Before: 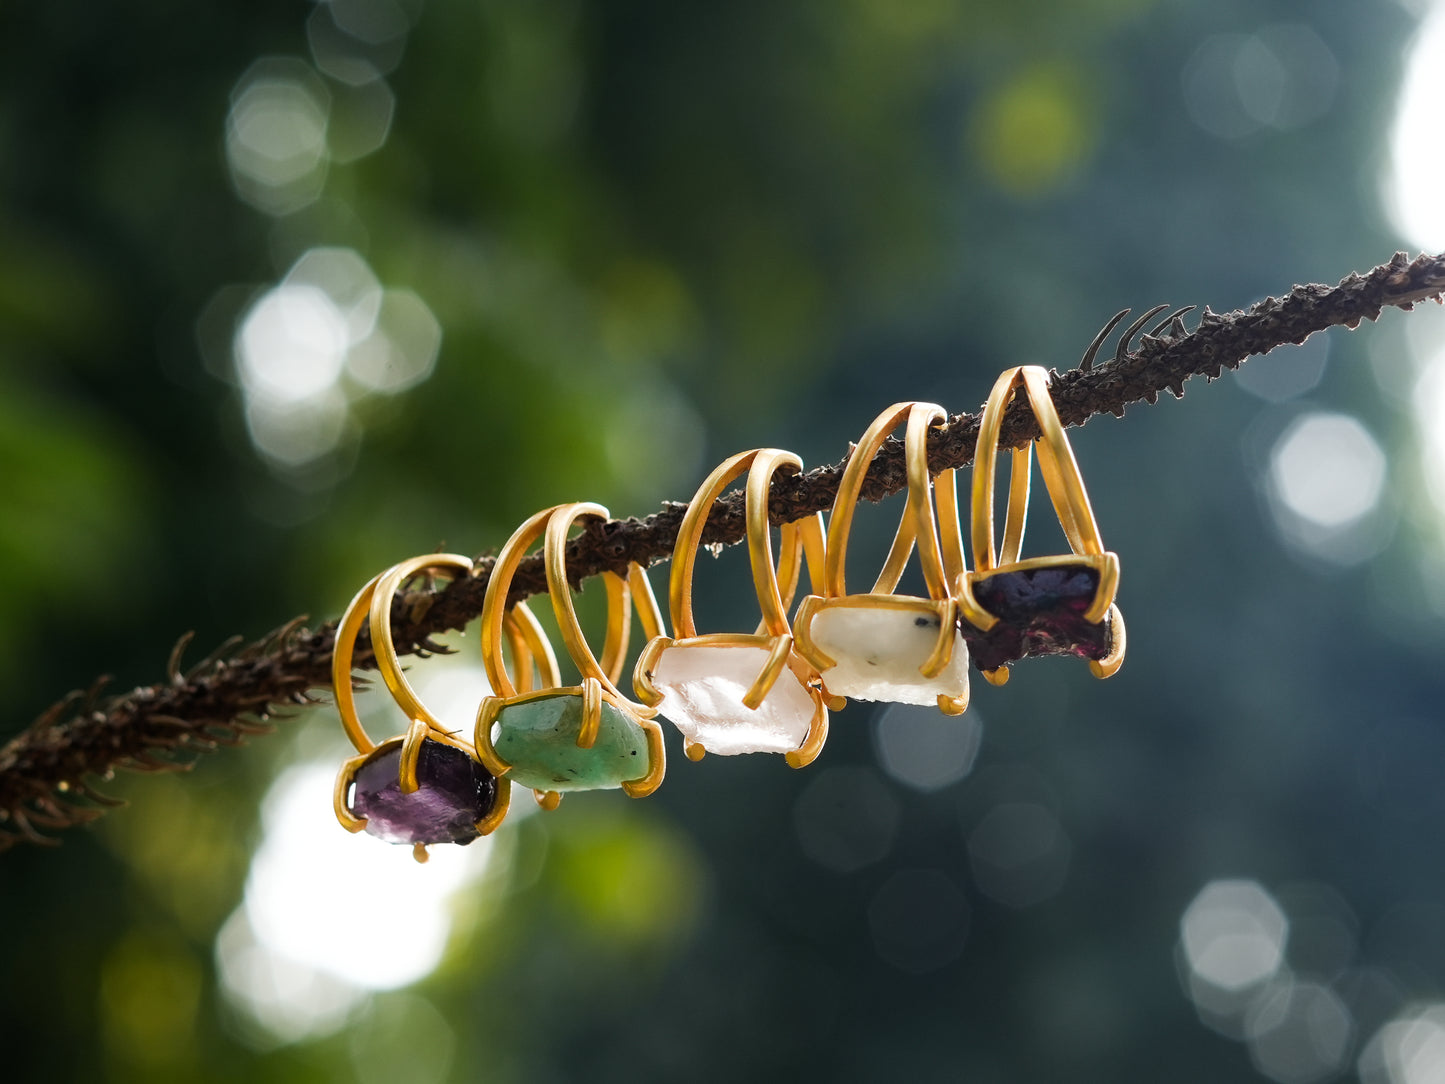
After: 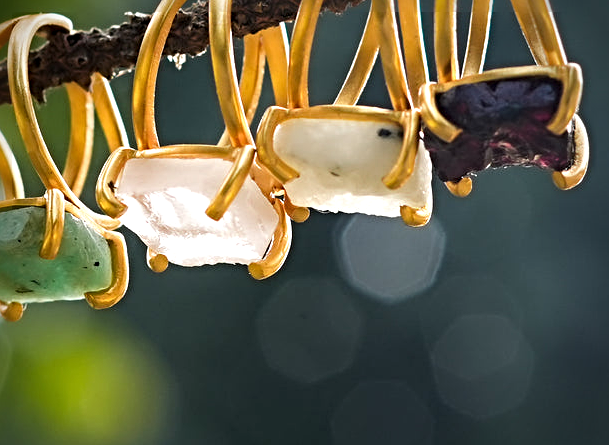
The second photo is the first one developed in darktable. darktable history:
crop: left 37.221%, top 45.169%, right 20.63%, bottom 13.777%
exposure: exposure 0.367 EV, compensate highlight preservation false
sharpen: radius 4.883
vignetting: brightness -0.629, saturation -0.007, center (-0.028, 0.239)
base curve: curves: ch0 [(0, 0) (0.297, 0.298) (1, 1)], preserve colors none
